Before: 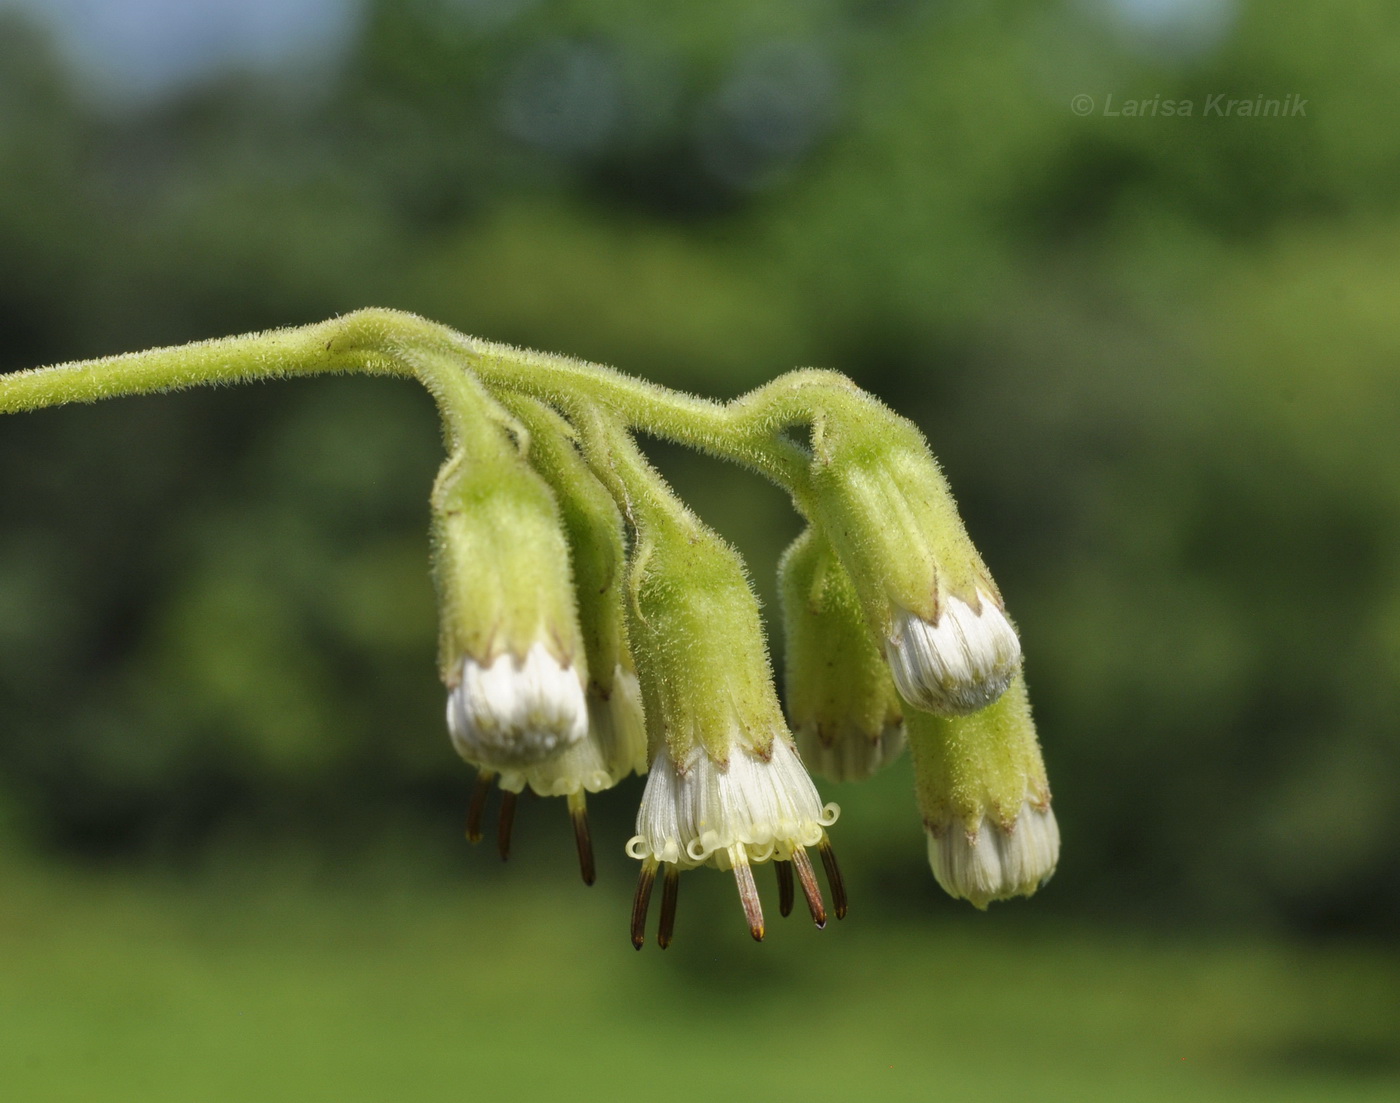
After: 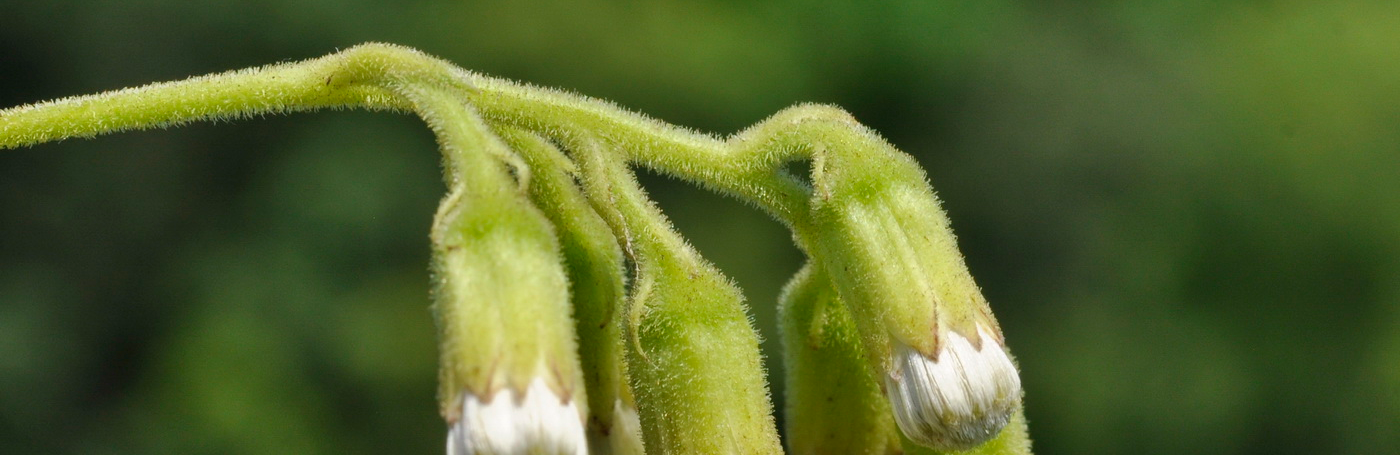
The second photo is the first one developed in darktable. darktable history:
crop and rotate: top 24.036%, bottom 34.66%
base curve: preserve colors none
